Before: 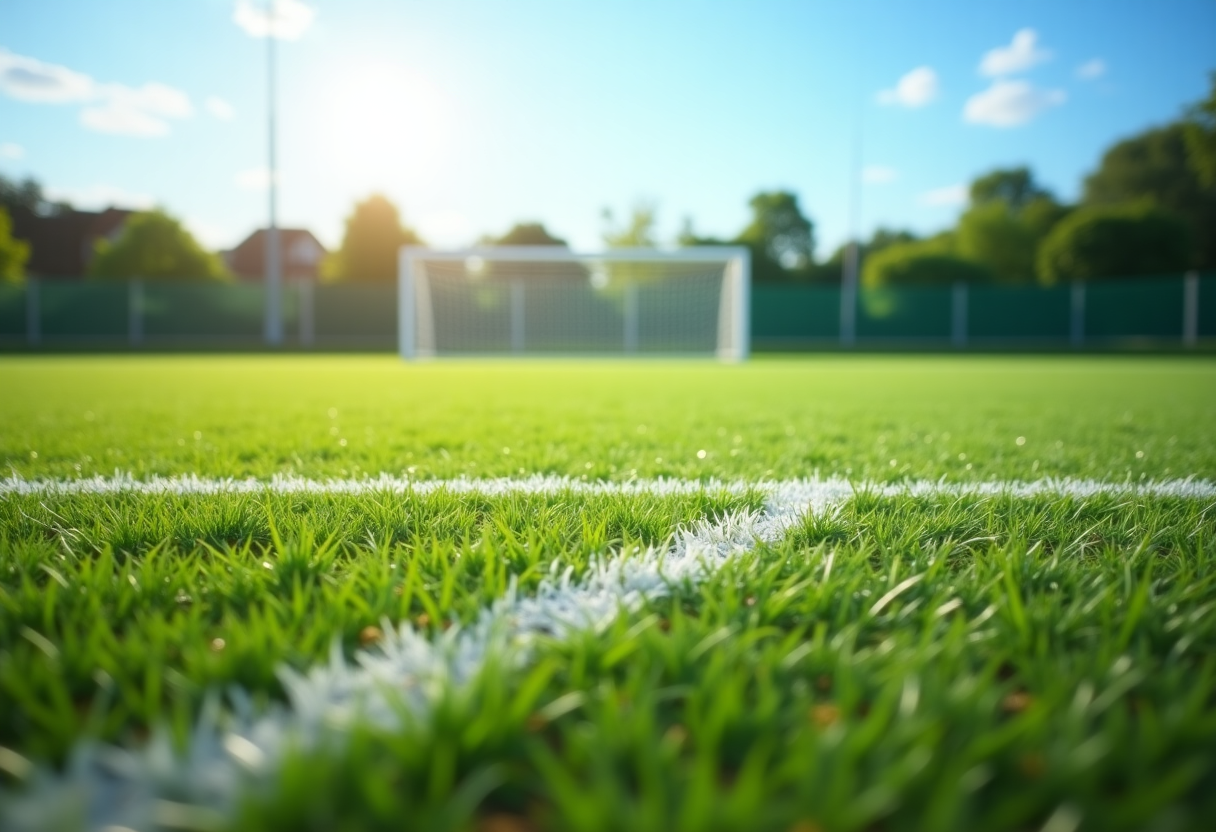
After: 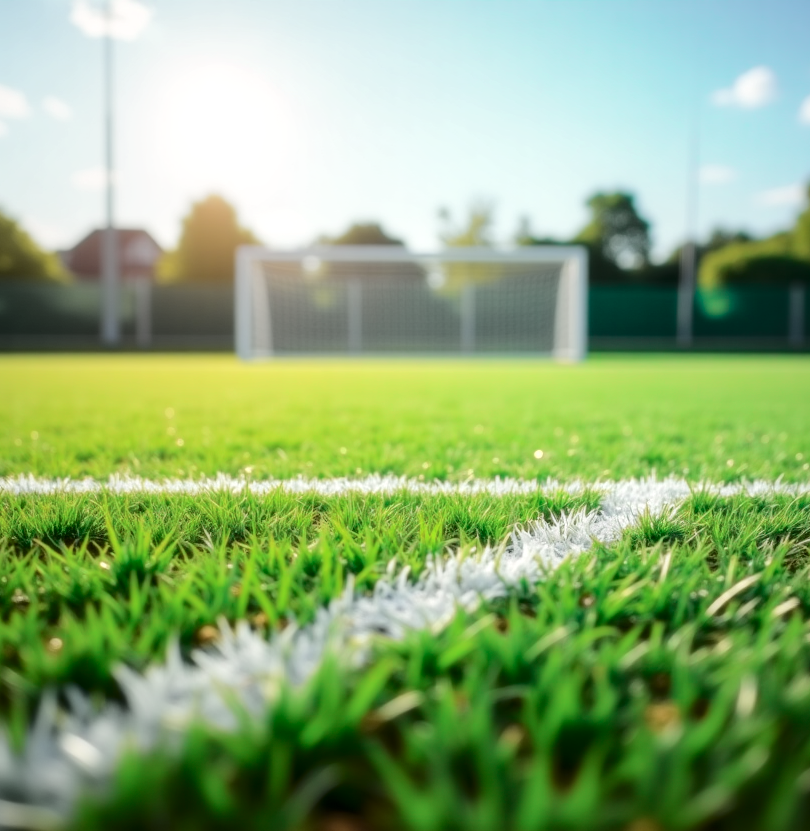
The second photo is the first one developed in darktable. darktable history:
local contrast: detail 150%
tone curve: curves: ch0 [(0, 0.032) (0.094, 0.08) (0.265, 0.208) (0.41, 0.417) (0.485, 0.524) (0.638, 0.673) (0.845, 0.828) (0.994, 0.964)]; ch1 [(0, 0) (0.161, 0.092) (0.37, 0.302) (0.437, 0.456) (0.469, 0.482) (0.498, 0.504) (0.576, 0.583) (0.644, 0.638) (0.725, 0.765) (1, 1)]; ch2 [(0, 0) (0.352, 0.403) (0.45, 0.469) (0.502, 0.504) (0.54, 0.521) (0.589, 0.576) (1, 1)], color space Lab, independent channels, preserve colors none
contrast equalizer: octaves 7, y [[0.502, 0.505, 0.512, 0.529, 0.564, 0.588], [0.5 ×6], [0.502, 0.505, 0.512, 0.529, 0.564, 0.588], [0, 0.001, 0.001, 0.004, 0.008, 0.011], [0, 0.001, 0.001, 0.004, 0.008, 0.011]], mix -1
crop and rotate: left 13.409%, right 19.924%
